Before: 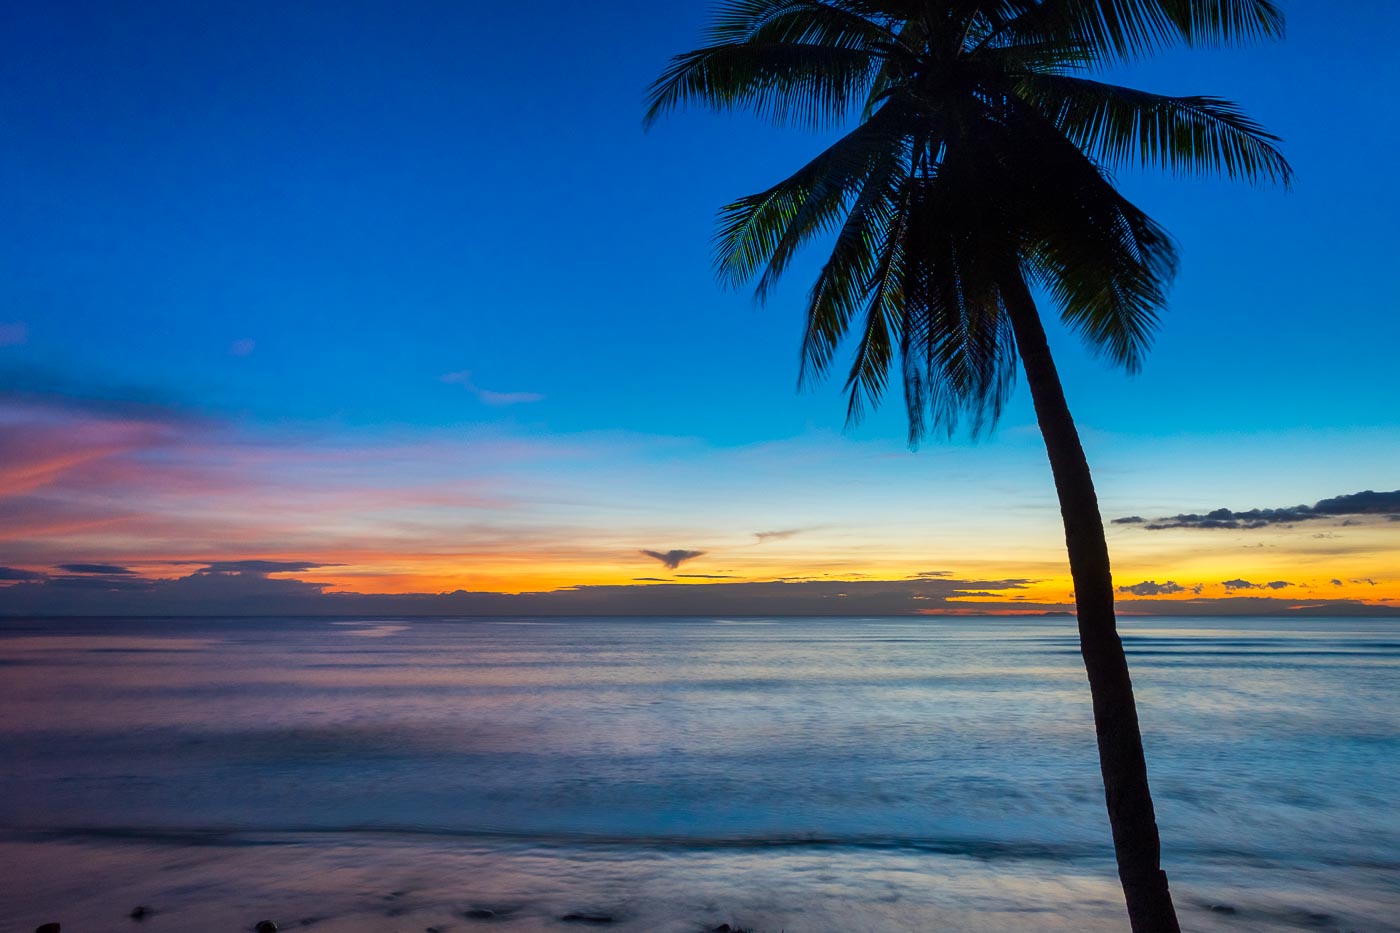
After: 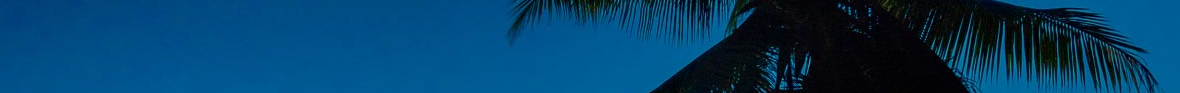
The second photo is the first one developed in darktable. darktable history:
white balance: red 1.08, blue 0.791
crop and rotate: left 9.644%, top 9.491%, right 6.021%, bottom 80.509%
